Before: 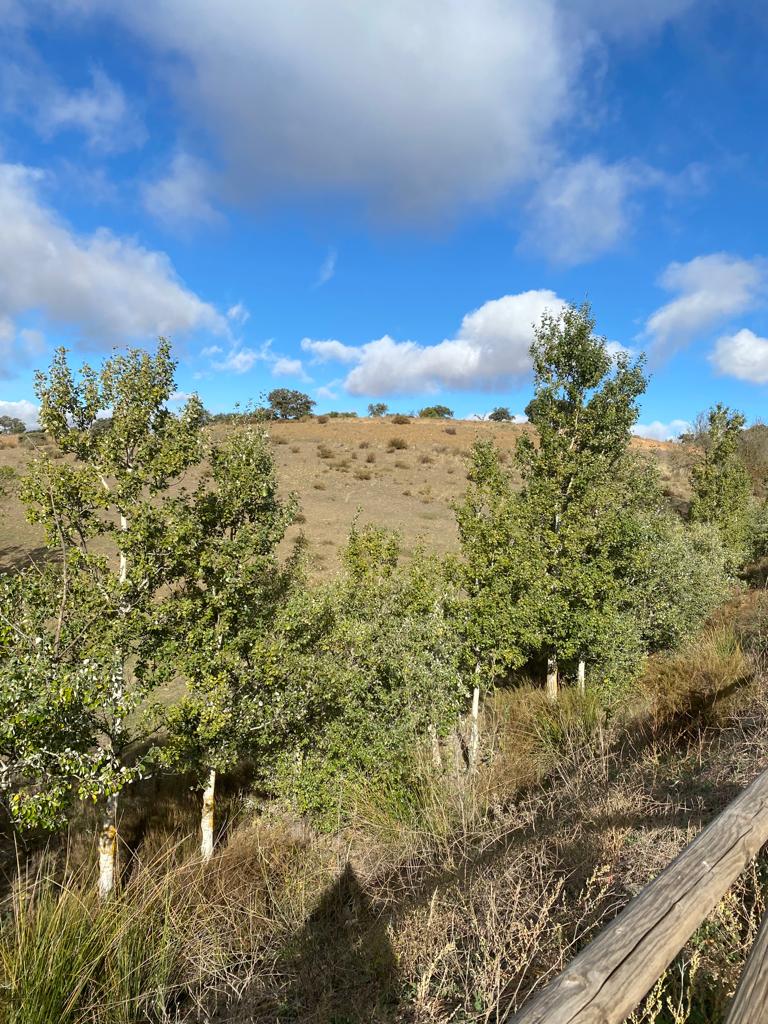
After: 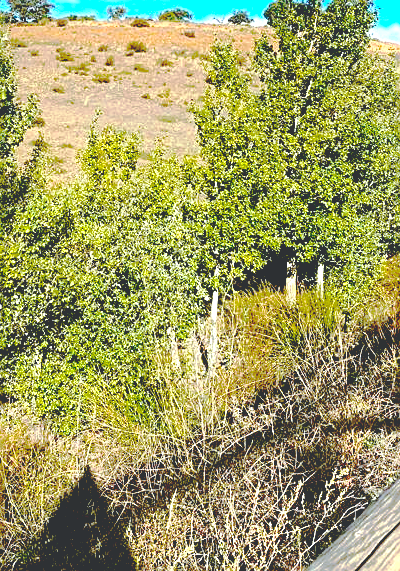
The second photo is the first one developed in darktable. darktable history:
color correction: highlights a* -4.13, highlights b* -11.09
exposure: compensate highlight preservation false
crop: left 34.075%, top 38.826%, right 13.8%, bottom 5.352%
color balance rgb: shadows lift › chroma 2.054%, shadows lift › hue 248.9°, highlights gain › luminance 6.059%, highlights gain › chroma 1.269%, highlights gain › hue 87.37°, perceptual saturation grading › global saturation 30.04%, global vibrance 20%
tone equalizer: -8 EV -0.757 EV, -7 EV -0.74 EV, -6 EV -0.604 EV, -5 EV -0.386 EV, -3 EV 0.39 EV, -2 EV 0.6 EV, -1 EV 0.683 EV, +0 EV 0.727 EV
shadows and highlights: shadows 25.72, highlights -24.92
base curve: curves: ch0 [(0.065, 0.026) (0.236, 0.358) (0.53, 0.546) (0.777, 0.841) (0.924, 0.992)], preserve colors none
sharpen: on, module defaults
